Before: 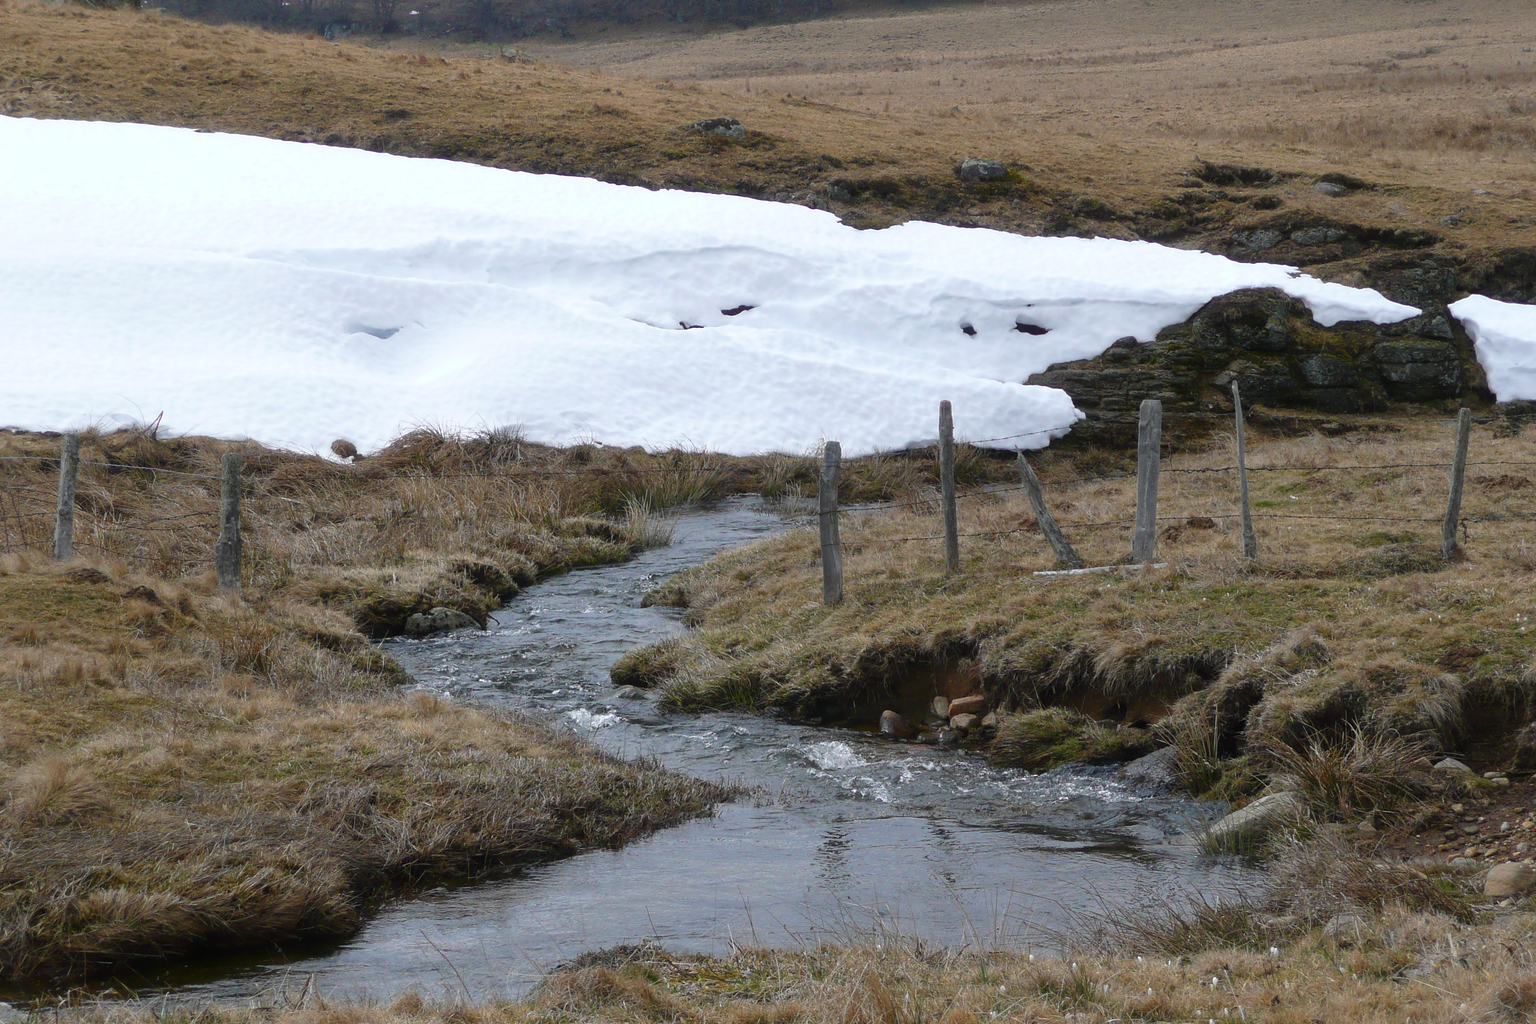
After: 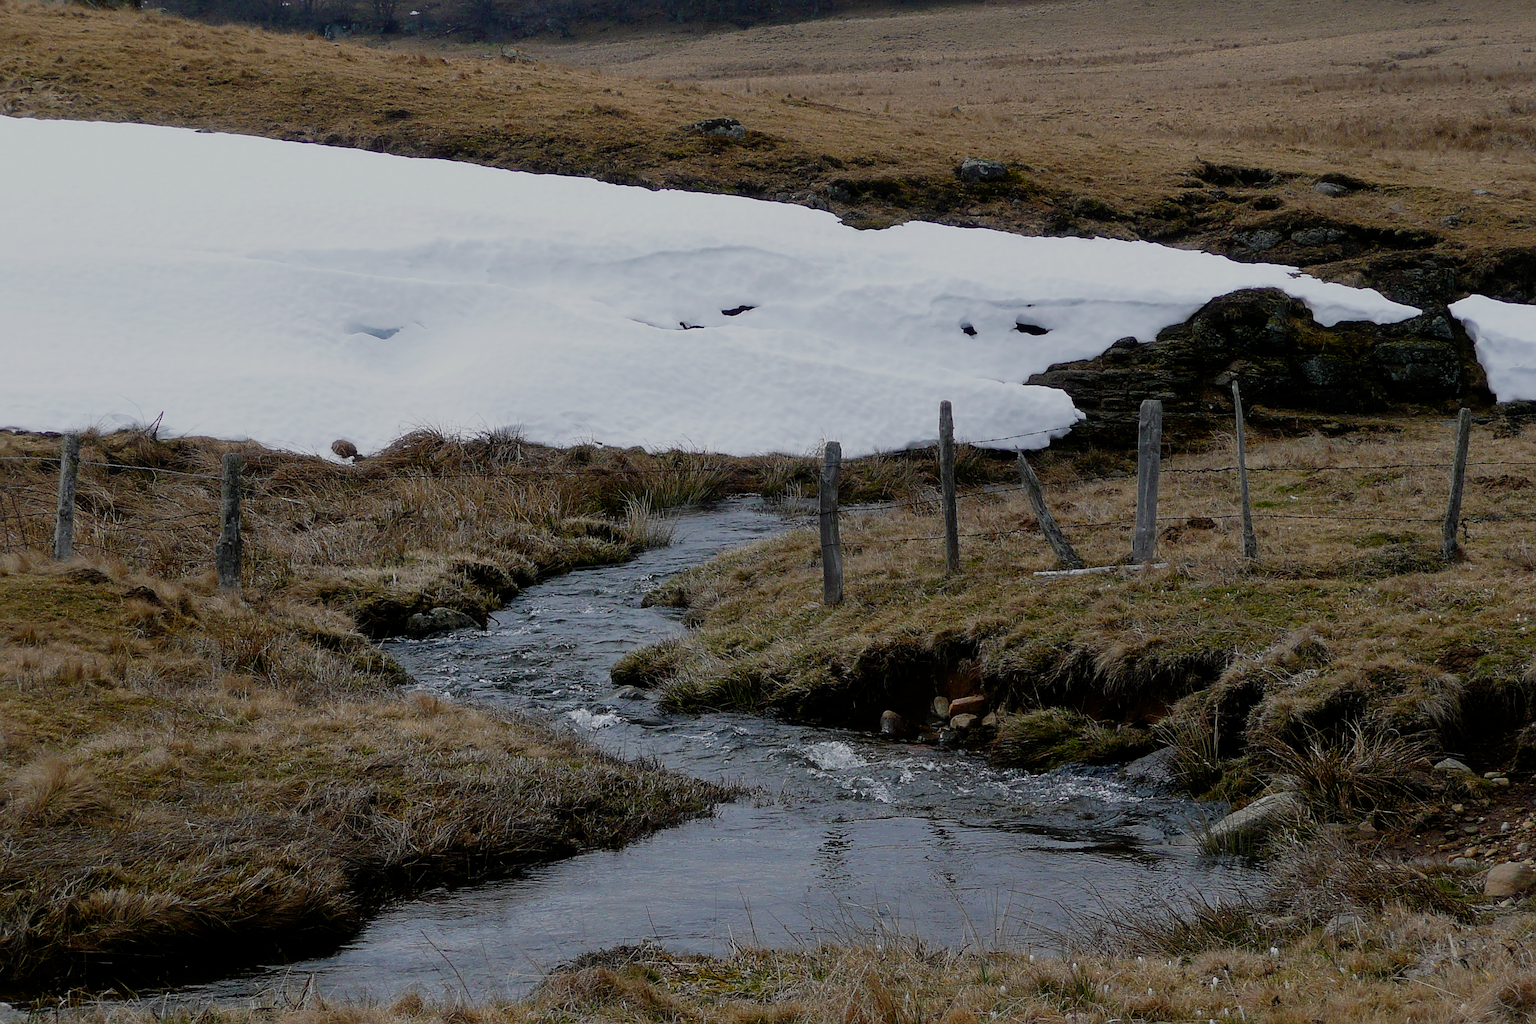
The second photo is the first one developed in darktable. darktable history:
sharpen: on, module defaults
filmic rgb: middle gray luminance 29%, black relative exposure -10.3 EV, white relative exposure 5.5 EV, threshold 6 EV, target black luminance 0%, hardness 3.95, latitude 2.04%, contrast 1.132, highlights saturation mix 5%, shadows ↔ highlights balance 15.11%, preserve chrominance no, color science v3 (2019), use custom middle-gray values true, iterations of high-quality reconstruction 0, enable highlight reconstruction true
